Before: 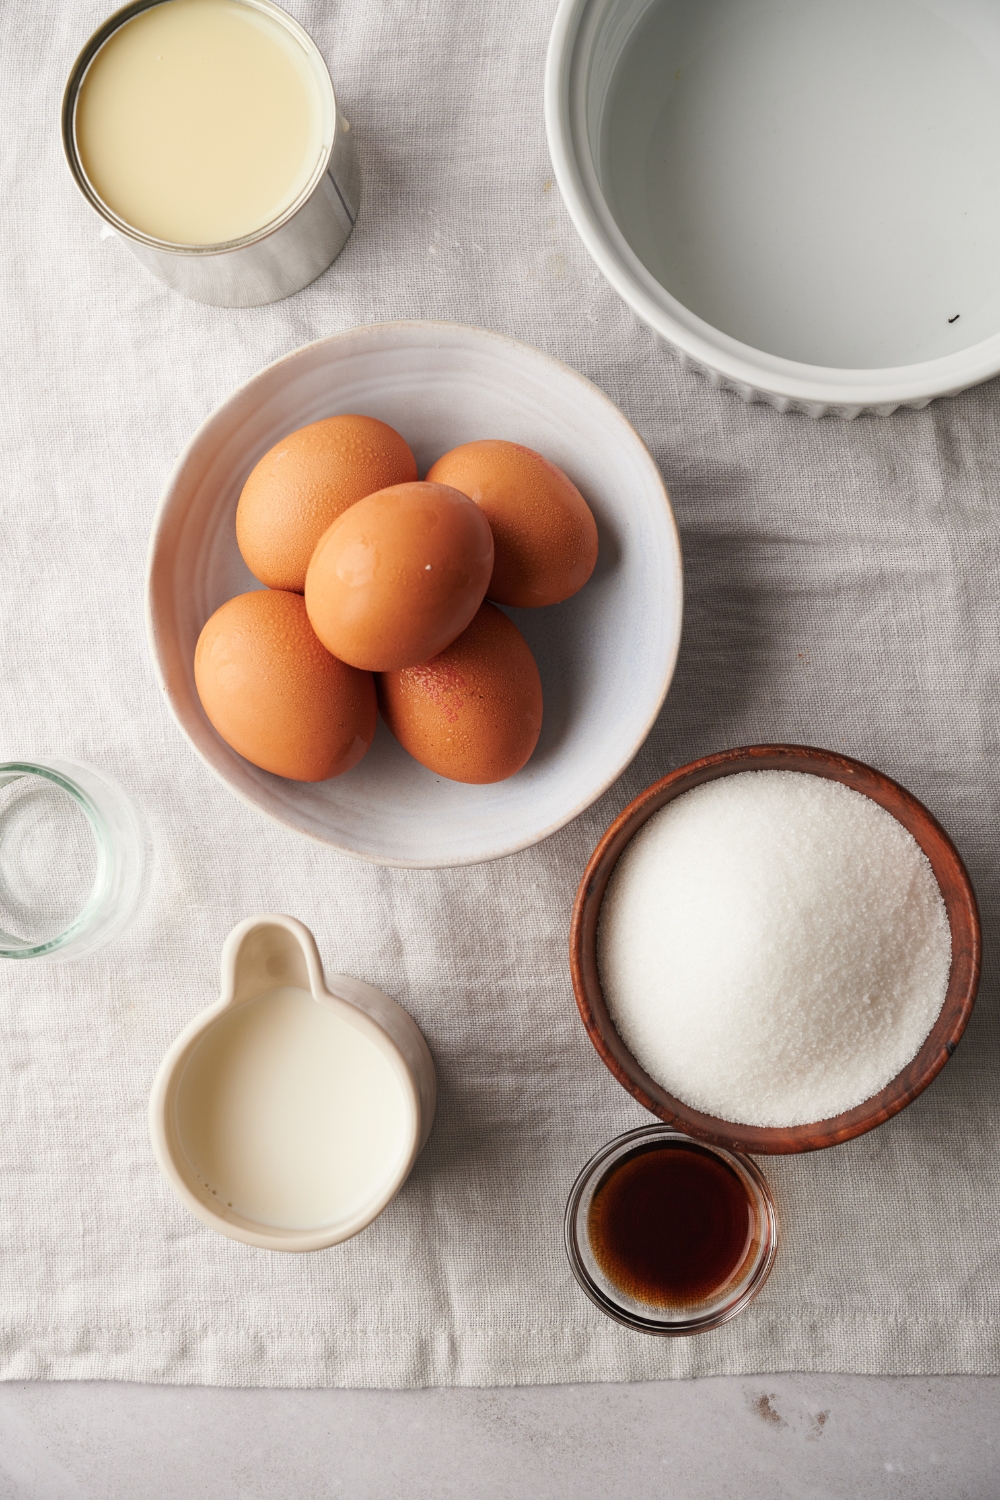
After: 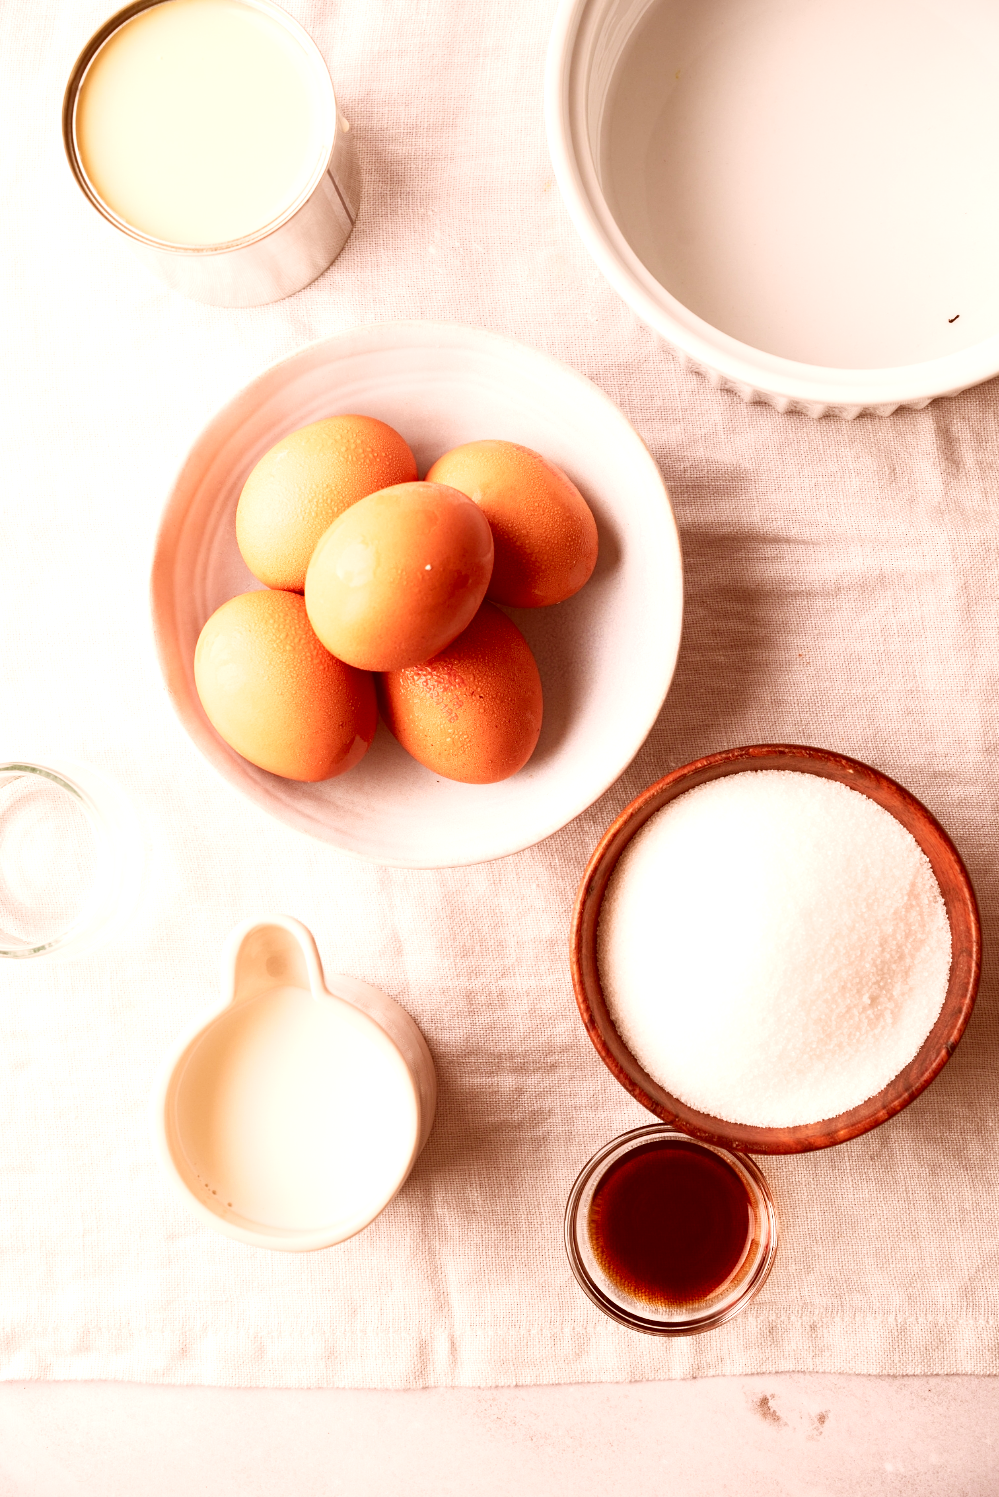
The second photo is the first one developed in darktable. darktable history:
exposure: black level correction -0.002, exposure 0.712 EV, compensate highlight preservation false
crop: top 0.042%, bottom 0.096%
tone curve: curves: ch0 [(0, 0.024) (0.049, 0.038) (0.176, 0.162) (0.311, 0.337) (0.416, 0.471) (0.565, 0.658) (0.817, 0.911) (1, 1)]; ch1 [(0, 0) (0.339, 0.358) (0.445, 0.439) (0.476, 0.47) (0.504, 0.504) (0.53, 0.511) (0.557, 0.558) (0.627, 0.664) (0.728, 0.786) (1, 1)]; ch2 [(0, 0) (0.327, 0.324) (0.417, 0.44) (0.46, 0.453) (0.502, 0.504) (0.526, 0.52) (0.549, 0.561) (0.619, 0.657) (0.76, 0.765) (1, 1)], preserve colors none
tone equalizer: mask exposure compensation -0.498 EV
color correction: highlights a* 9.27, highlights b* 9.04, shadows a* 39.23, shadows b* 39.88, saturation 0.795
